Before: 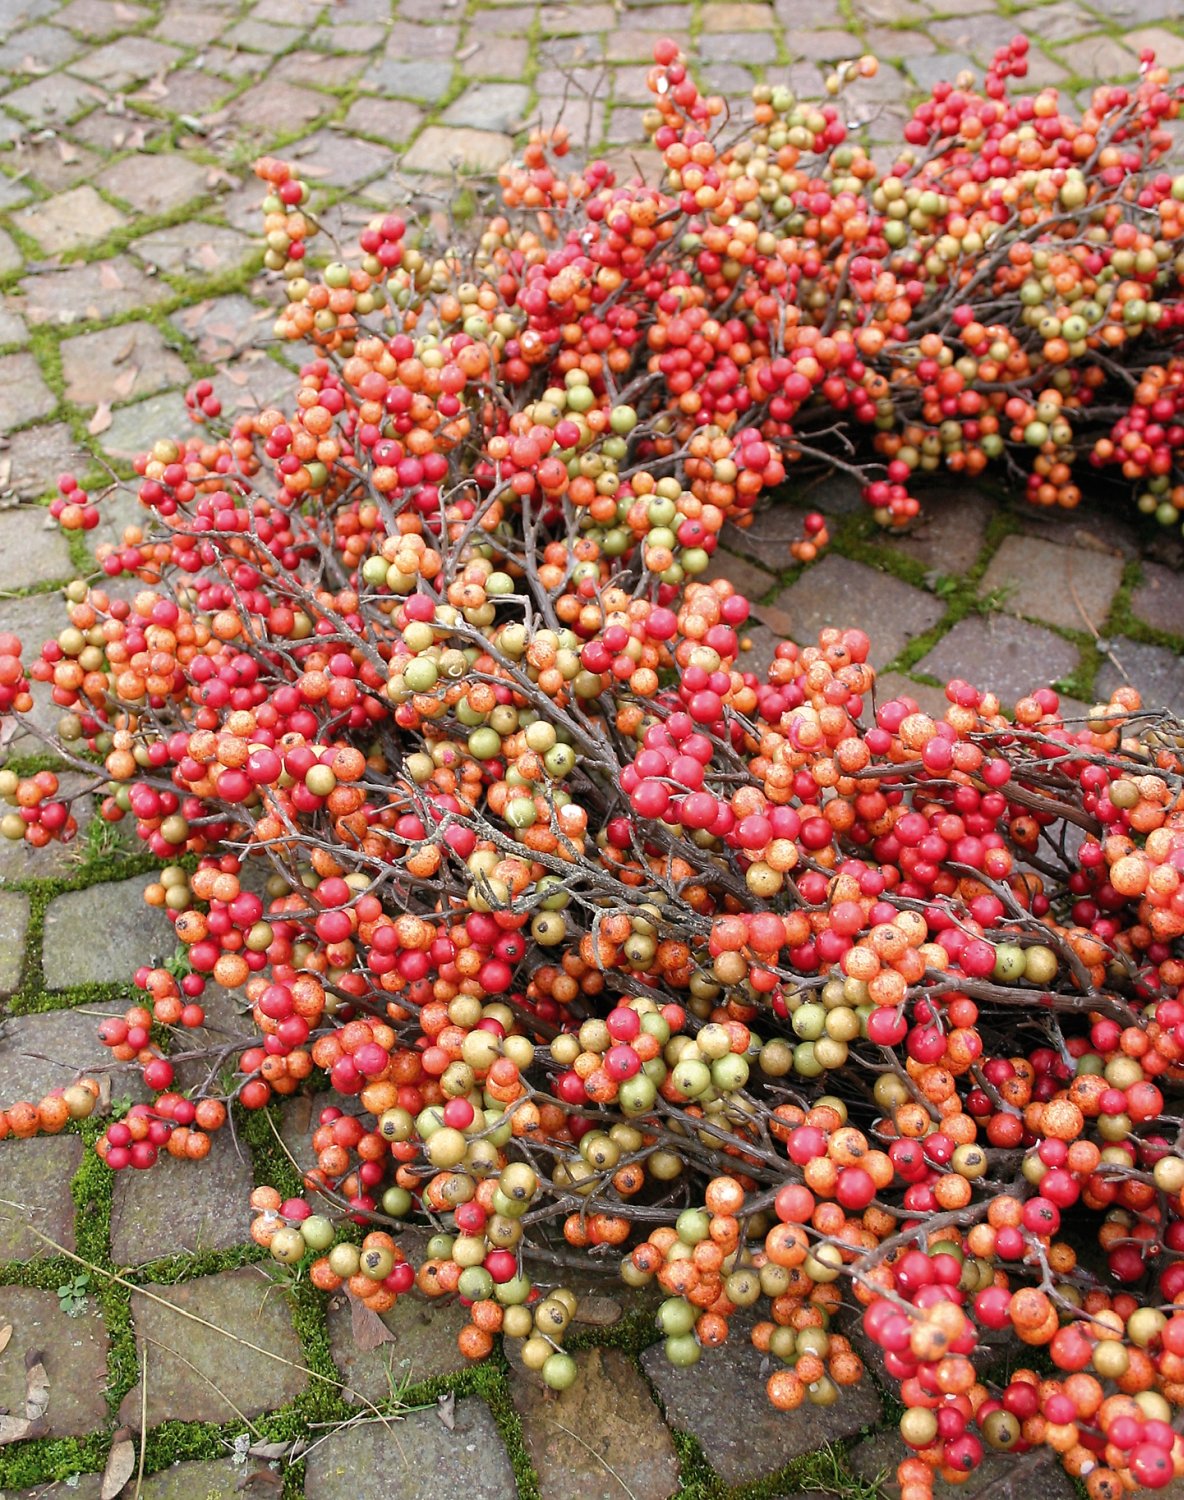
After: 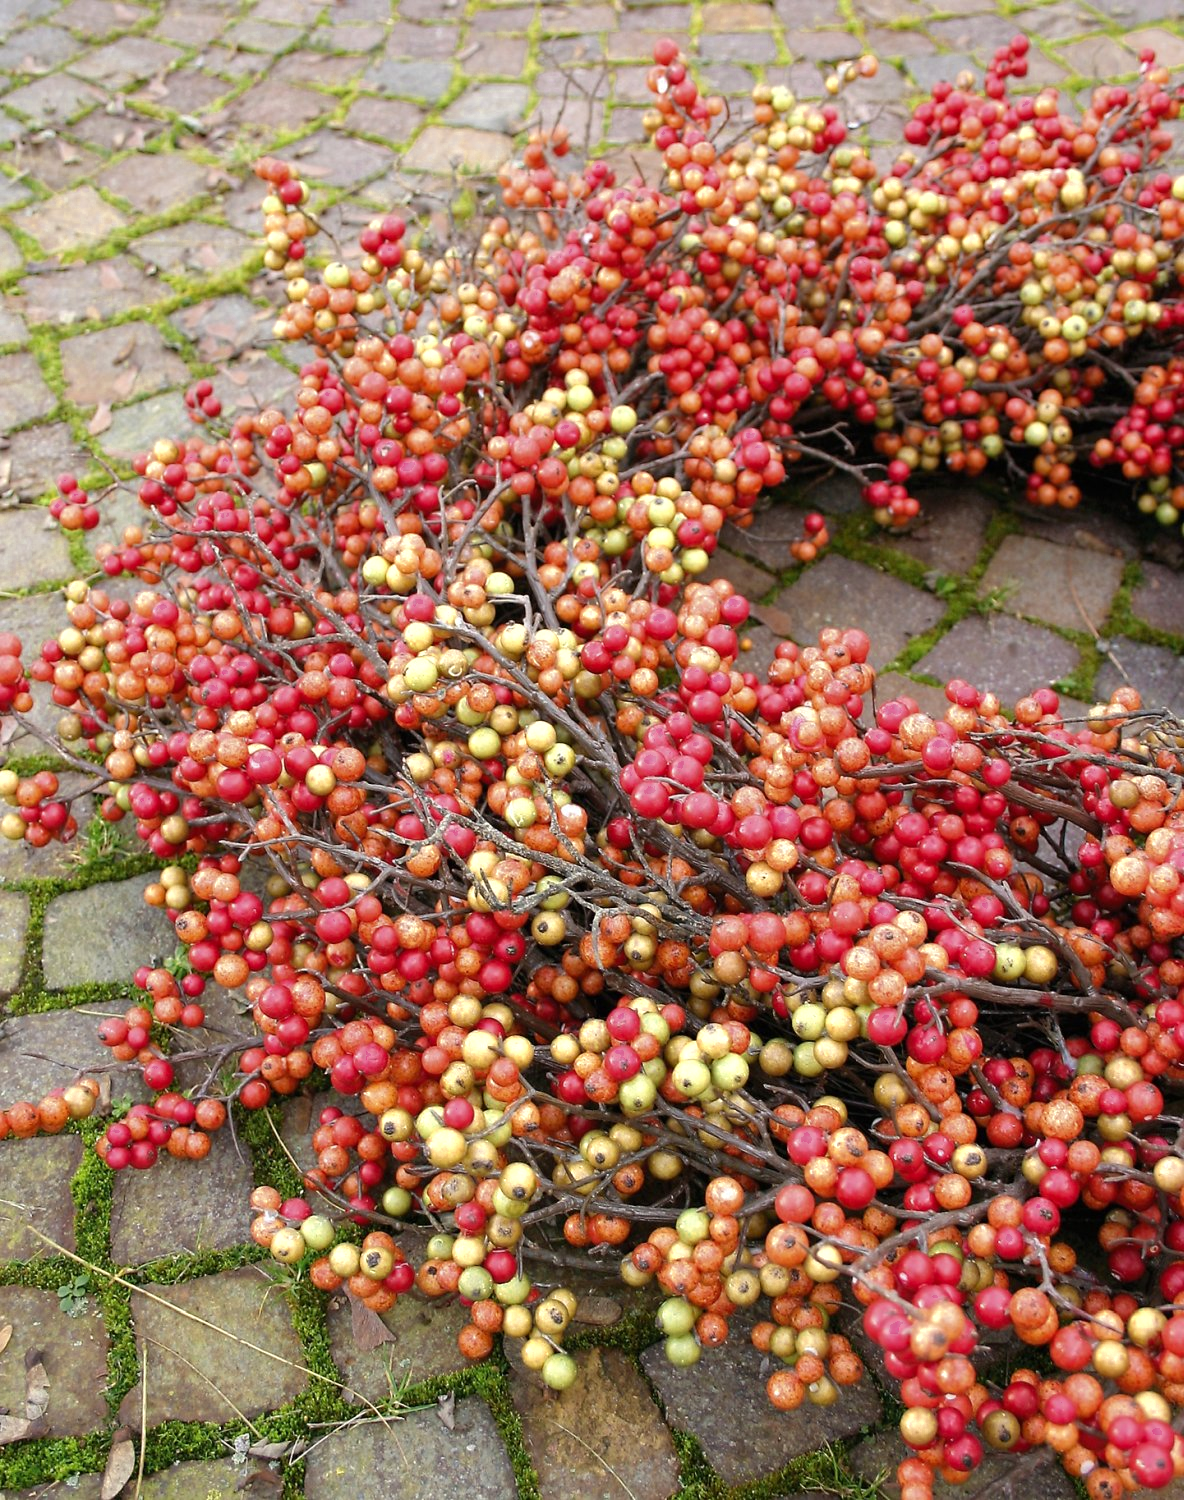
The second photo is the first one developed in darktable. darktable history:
color zones: curves: ch0 [(0, 0.485) (0.178, 0.476) (0.261, 0.623) (0.411, 0.403) (0.708, 0.603) (0.934, 0.412)]; ch1 [(0.003, 0.485) (0.149, 0.496) (0.229, 0.584) (0.326, 0.551) (0.484, 0.262) (0.757, 0.643)]
